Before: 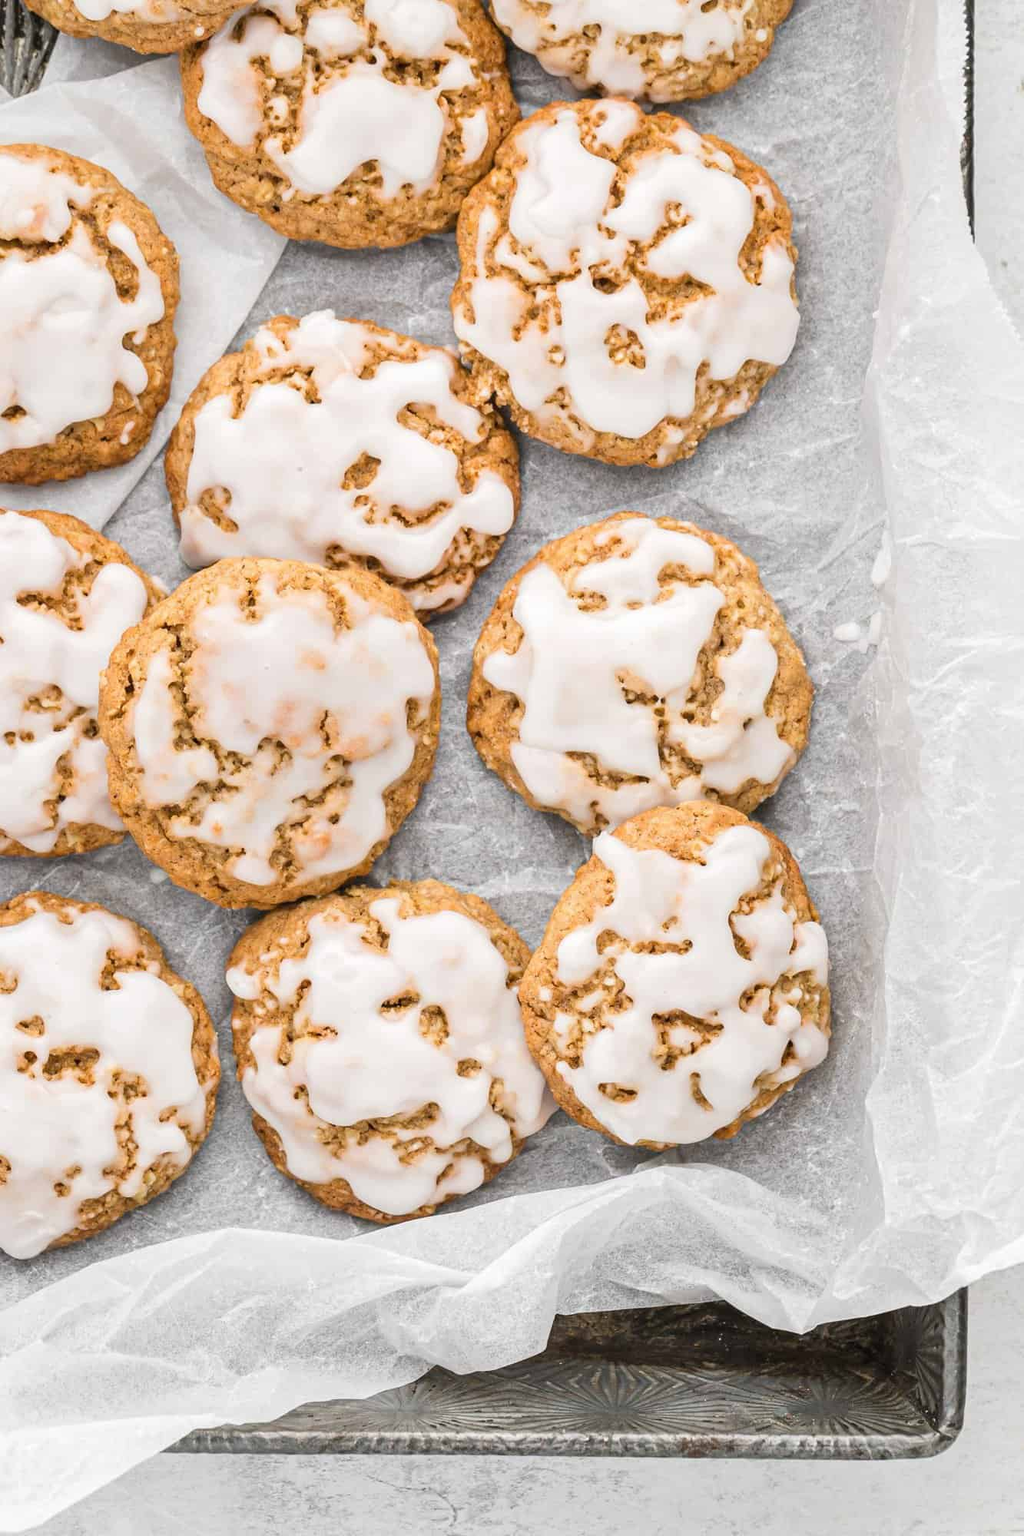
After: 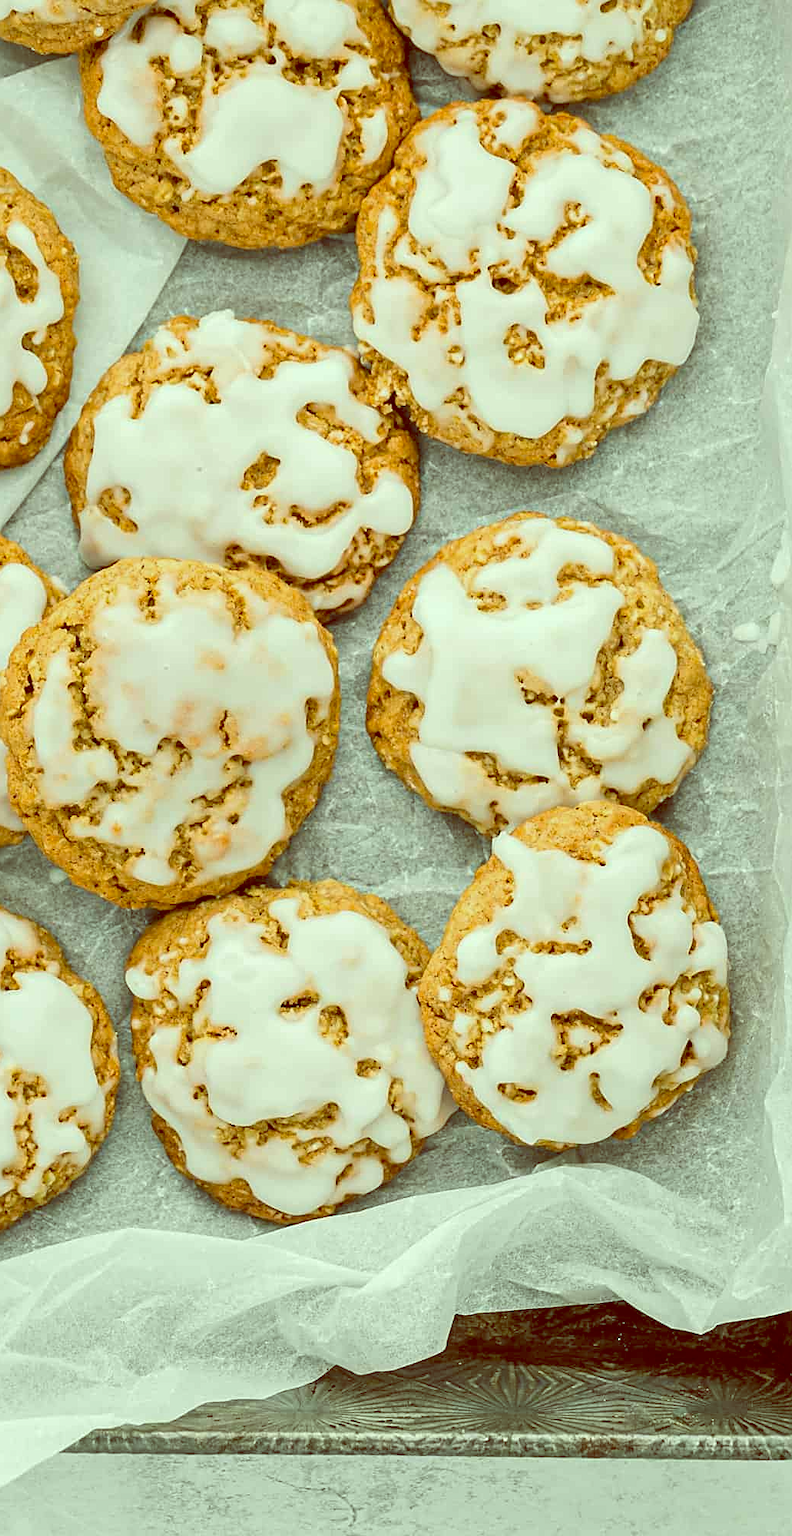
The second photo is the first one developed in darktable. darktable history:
color correction: saturation 1.11
sharpen: on, module defaults
crop: left 9.88%, right 12.664%
color balance: lift [1, 1.015, 0.987, 0.985], gamma [1, 0.959, 1.042, 0.958], gain [0.927, 0.938, 1.072, 0.928], contrast 1.5%
